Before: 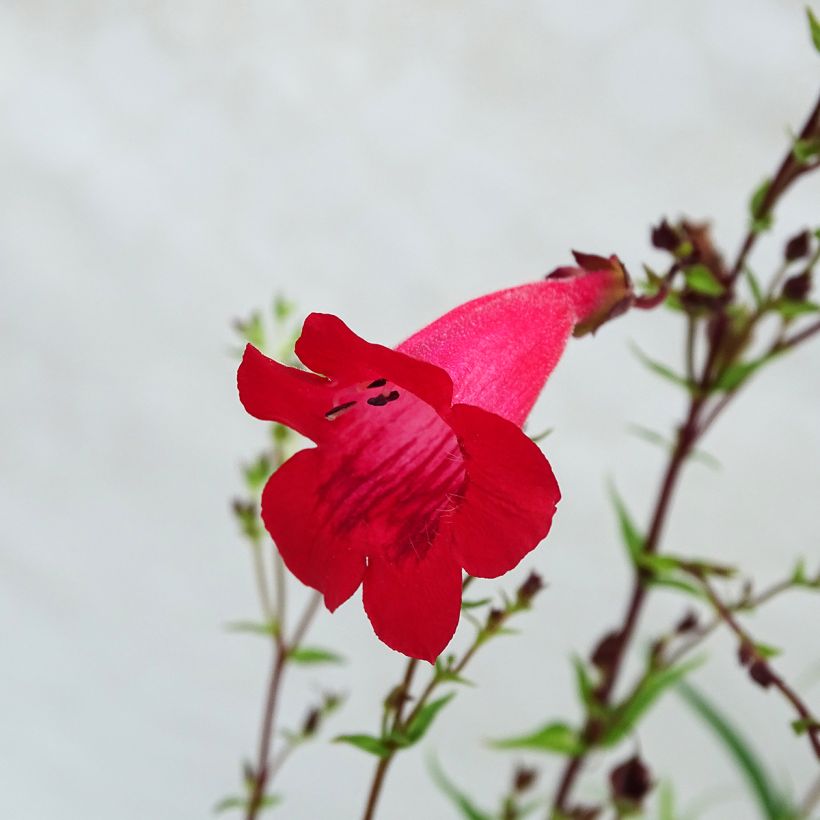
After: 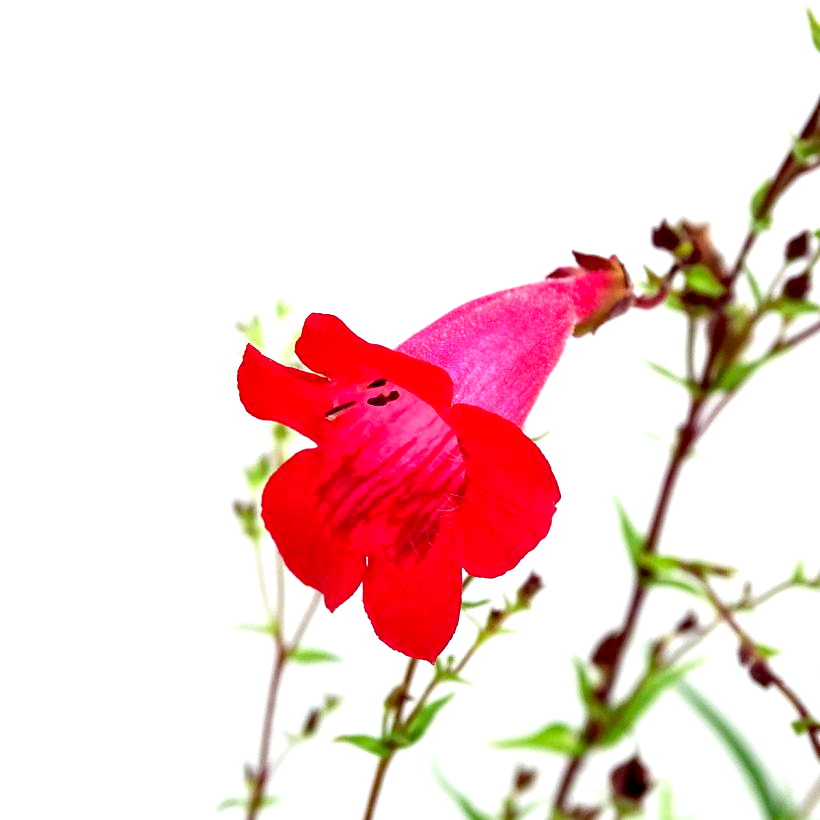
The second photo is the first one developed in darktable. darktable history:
exposure: black level correction 0.011, exposure 1.084 EV, compensate highlight preservation false
